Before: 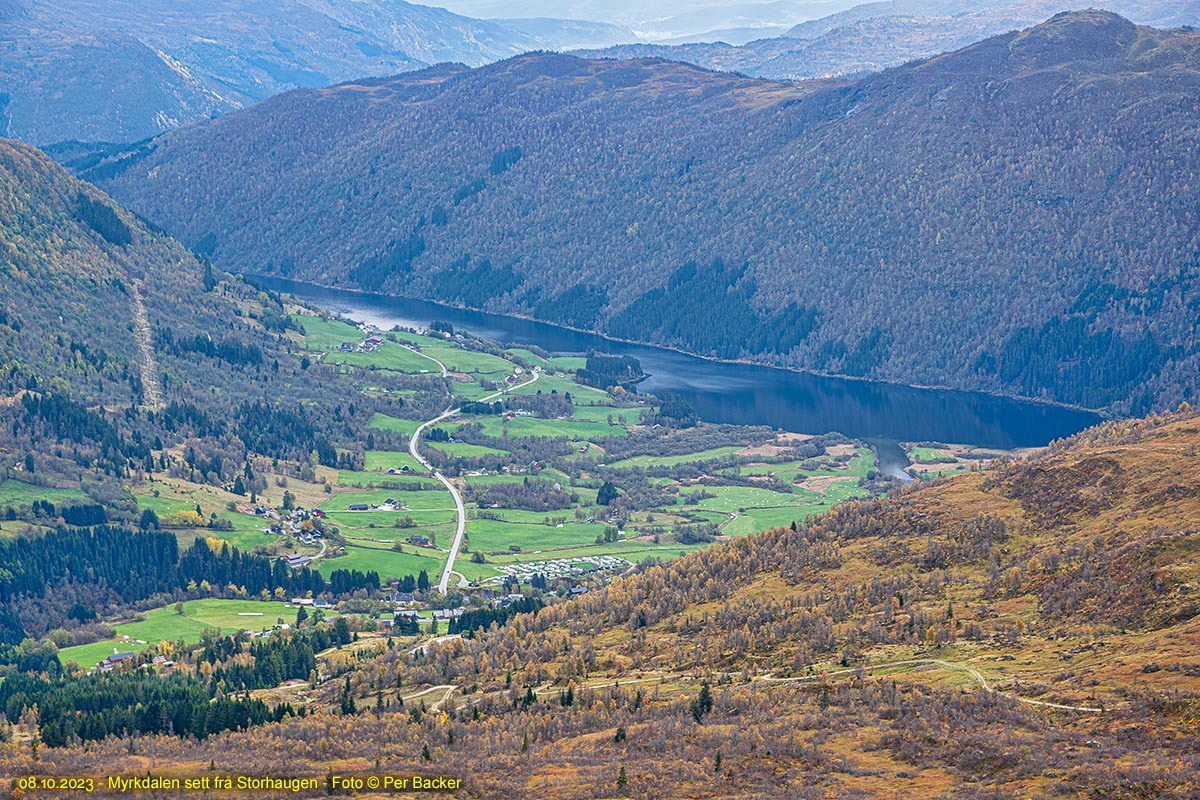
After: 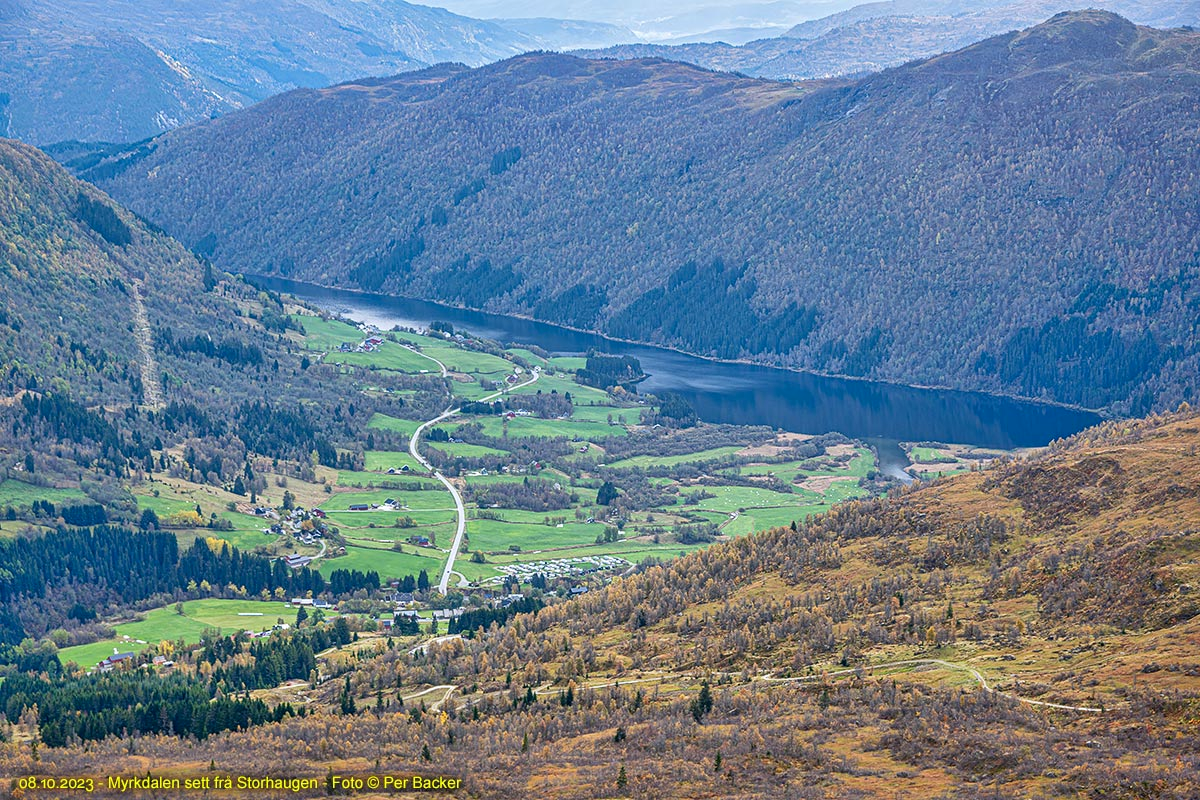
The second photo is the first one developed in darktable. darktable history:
white balance: red 0.982, blue 1.018
local contrast: mode bilateral grid, contrast 20, coarseness 50, detail 120%, midtone range 0.2
